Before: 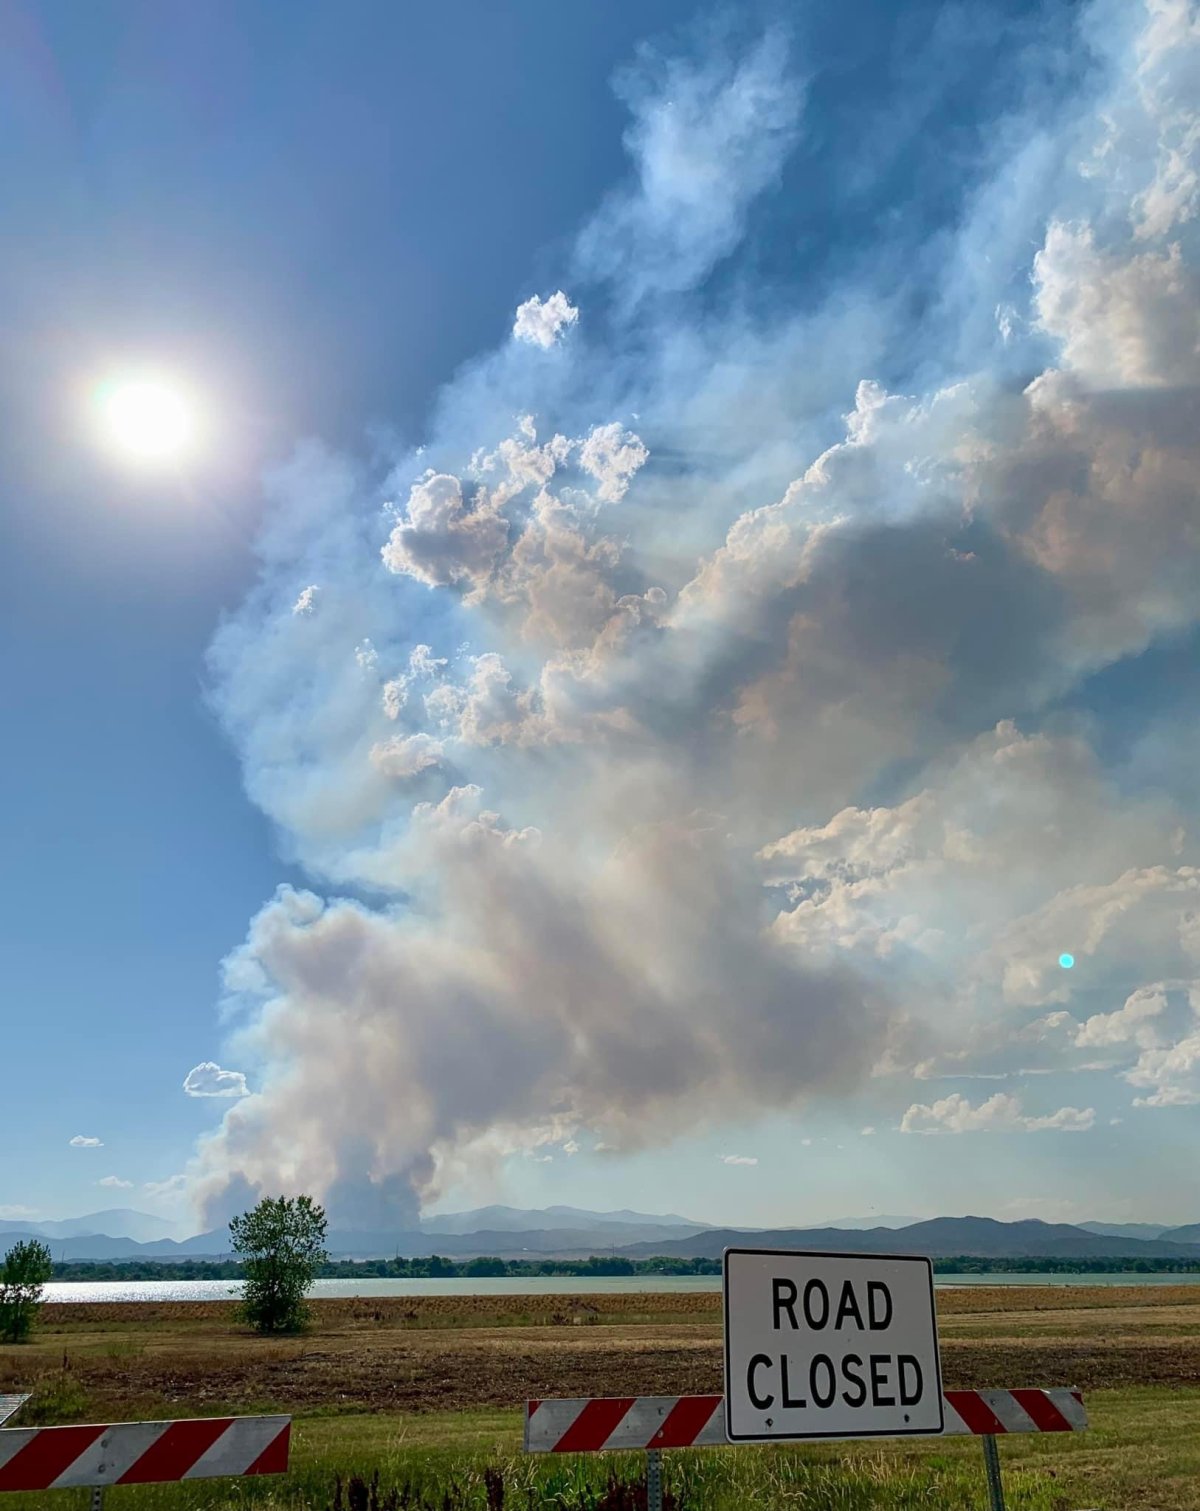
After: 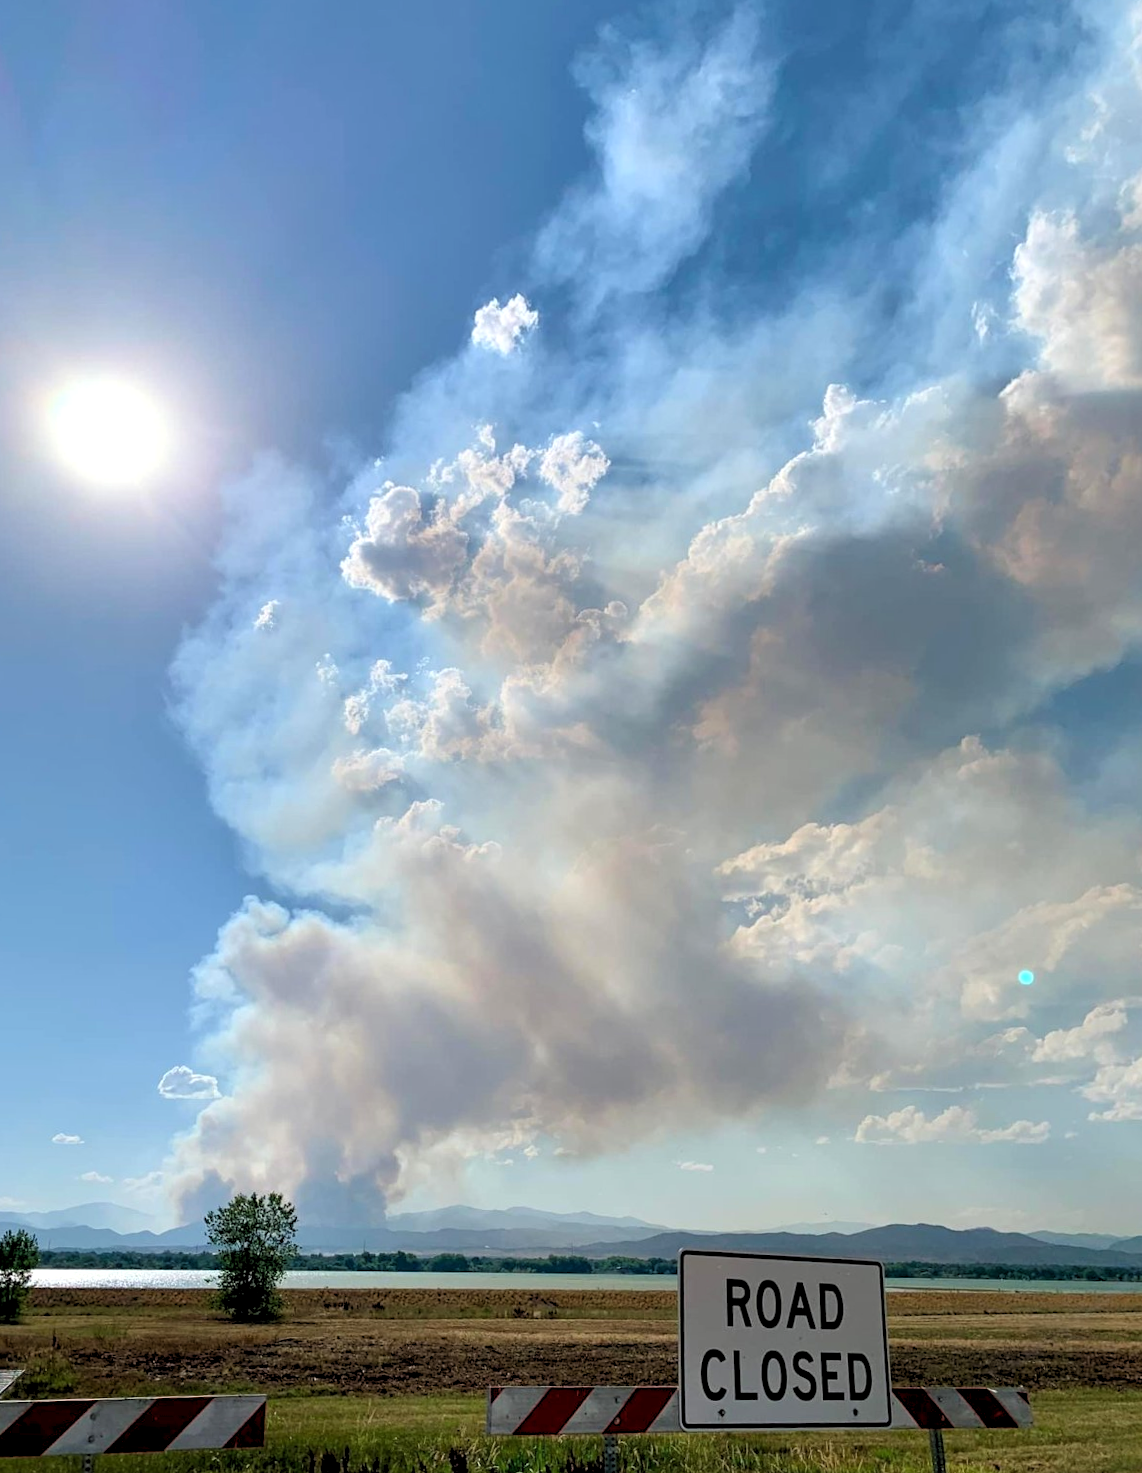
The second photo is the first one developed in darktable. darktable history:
rgb levels: levels [[0.01, 0.419, 0.839], [0, 0.5, 1], [0, 0.5, 1]]
rotate and perspective: rotation 0.074°, lens shift (vertical) 0.096, lens shift (horizontal) -0.041, crop left 0.043, crop right 0.952, crop top 0.024, crop bottom 0.979
